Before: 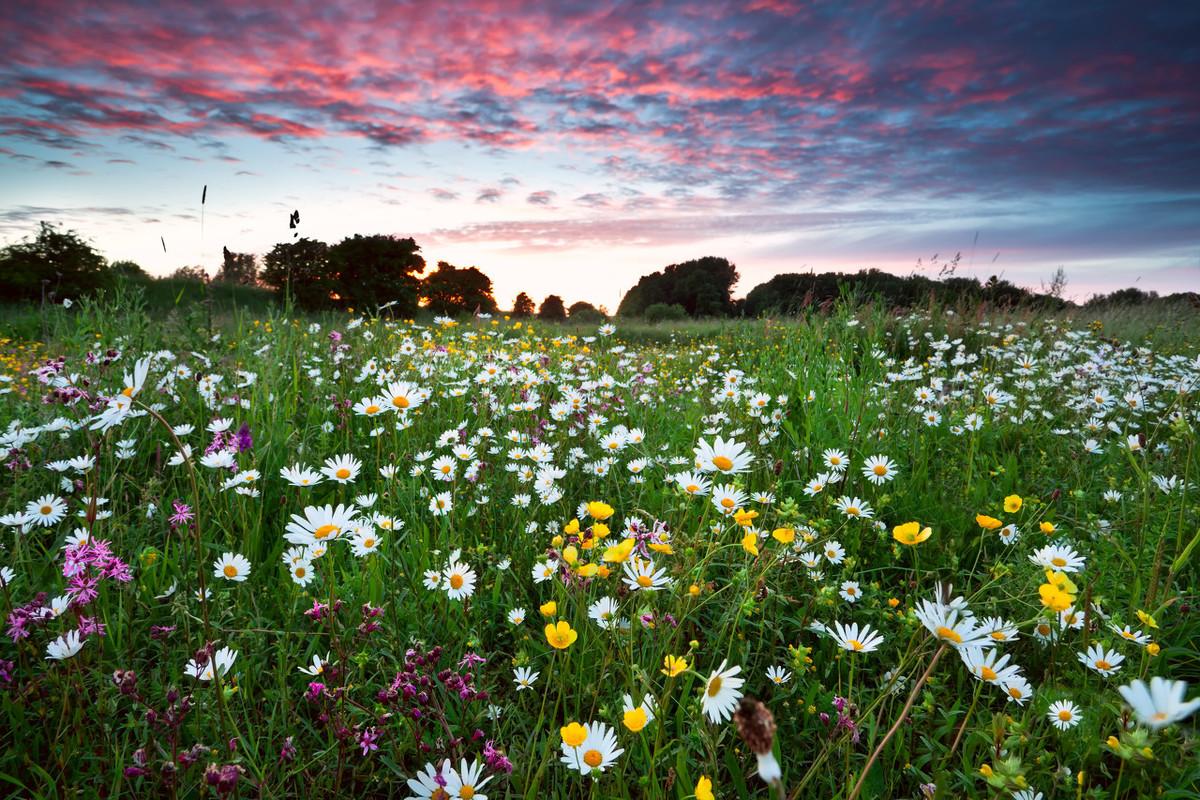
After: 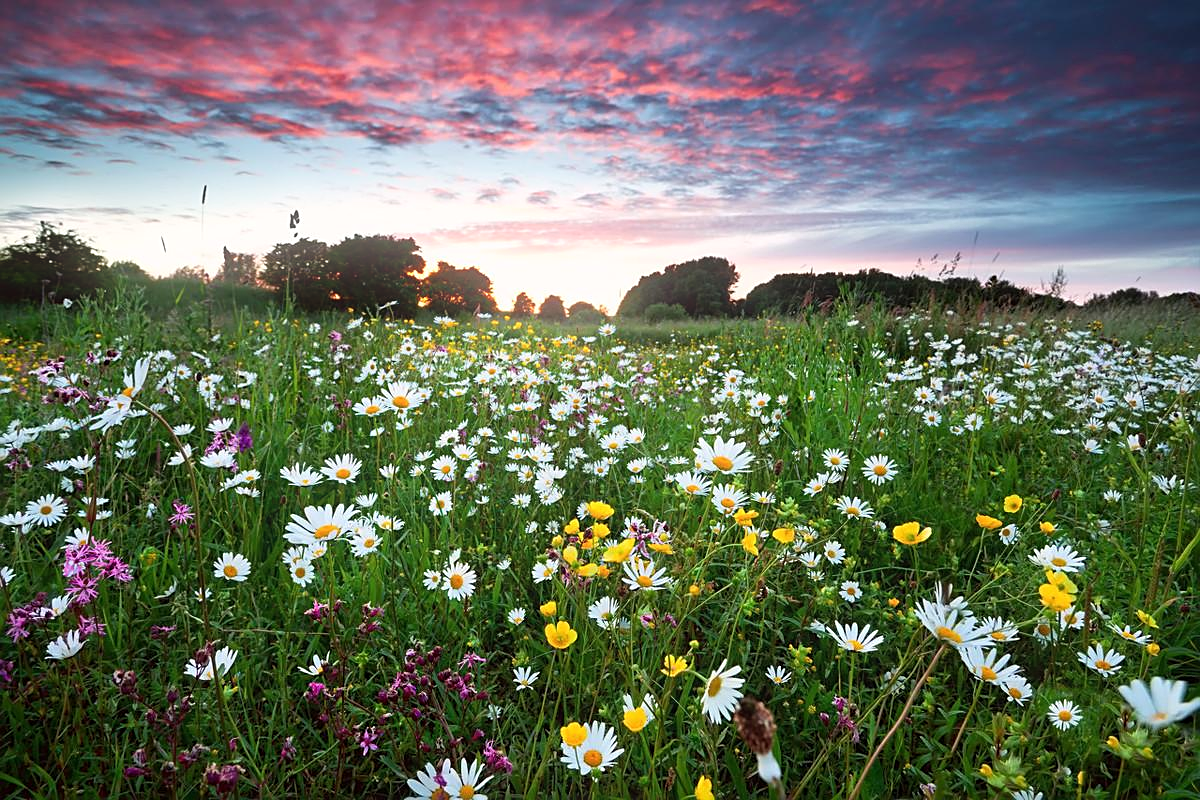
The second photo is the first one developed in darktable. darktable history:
sharpen: on, module defaults
bloom: size 9%, threshold 100%, strength 7%
